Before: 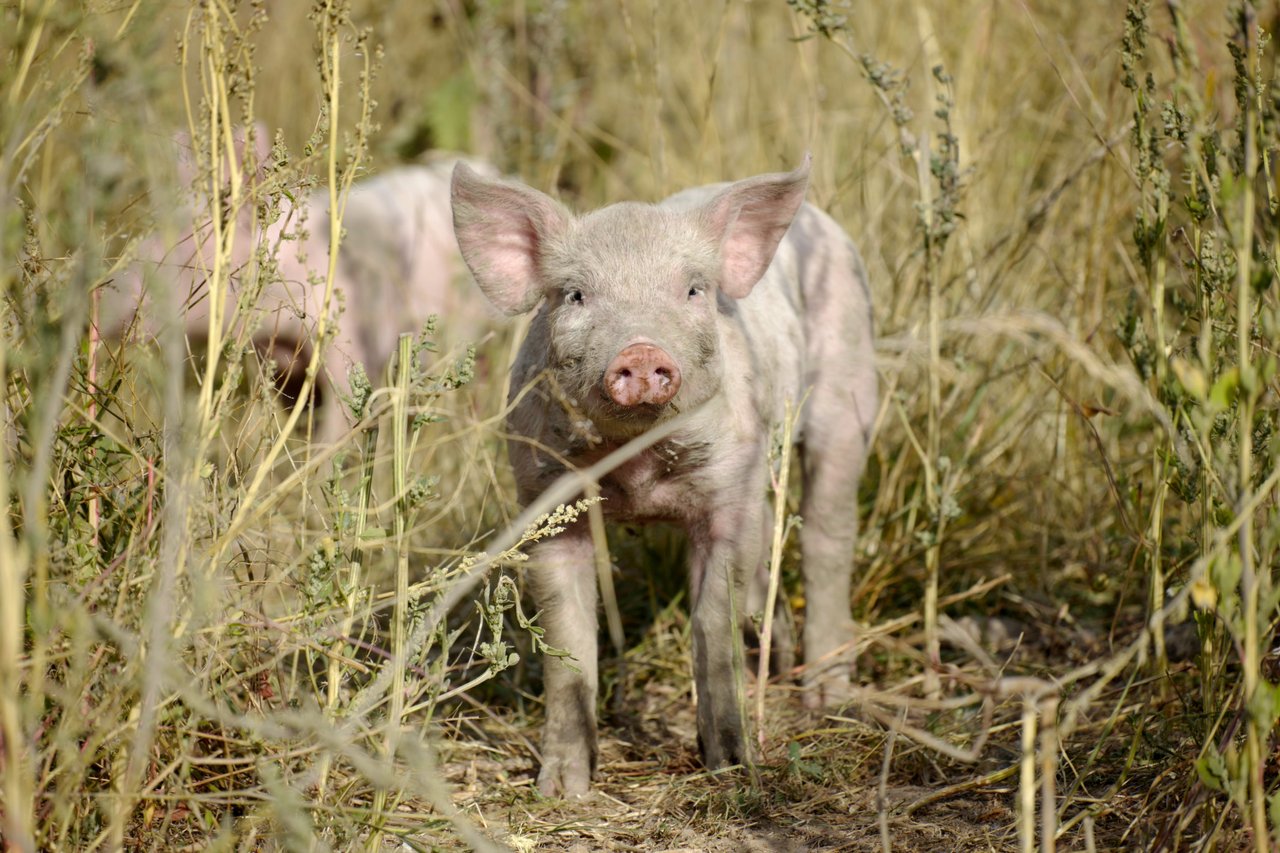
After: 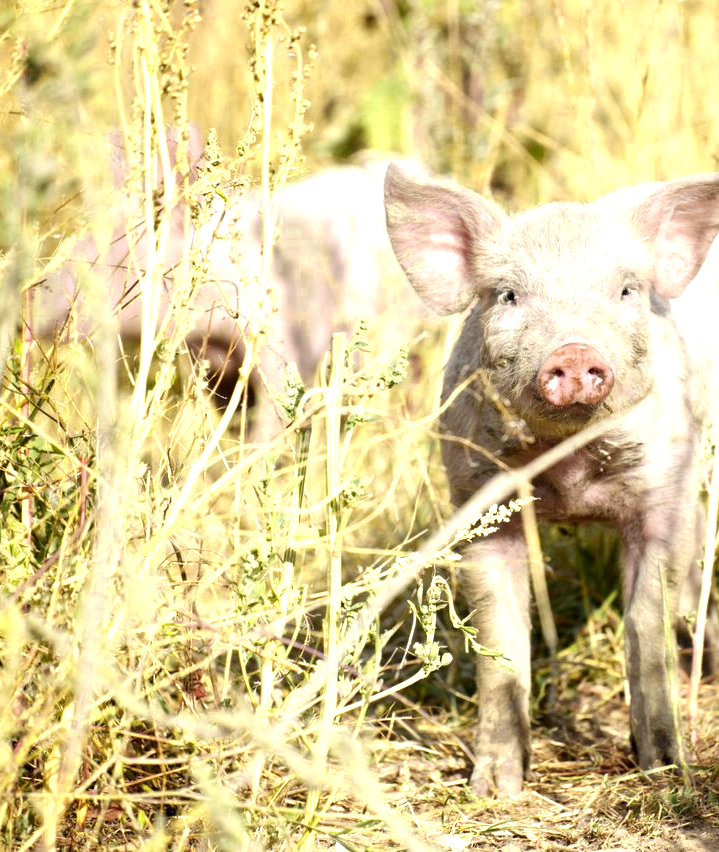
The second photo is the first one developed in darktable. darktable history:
exposure: exposure 1.001 EV, compensate exposure bias true, compensate highlight preservation false
crop: left 5.253%, right 38.552%
color zones: curves: ch0 [(0, 0.485) (0.178, 0.476) (0.261, 0.623) (0.411, 0.403) (0.708, 0.603) (0.934, 0.412)]; ch1 [(0.003, 0.485) (0.149, 0.496) (0.229, 0.584) (0.326, 0.551) (0.484, 0.262) (0.757, 0.643)]
